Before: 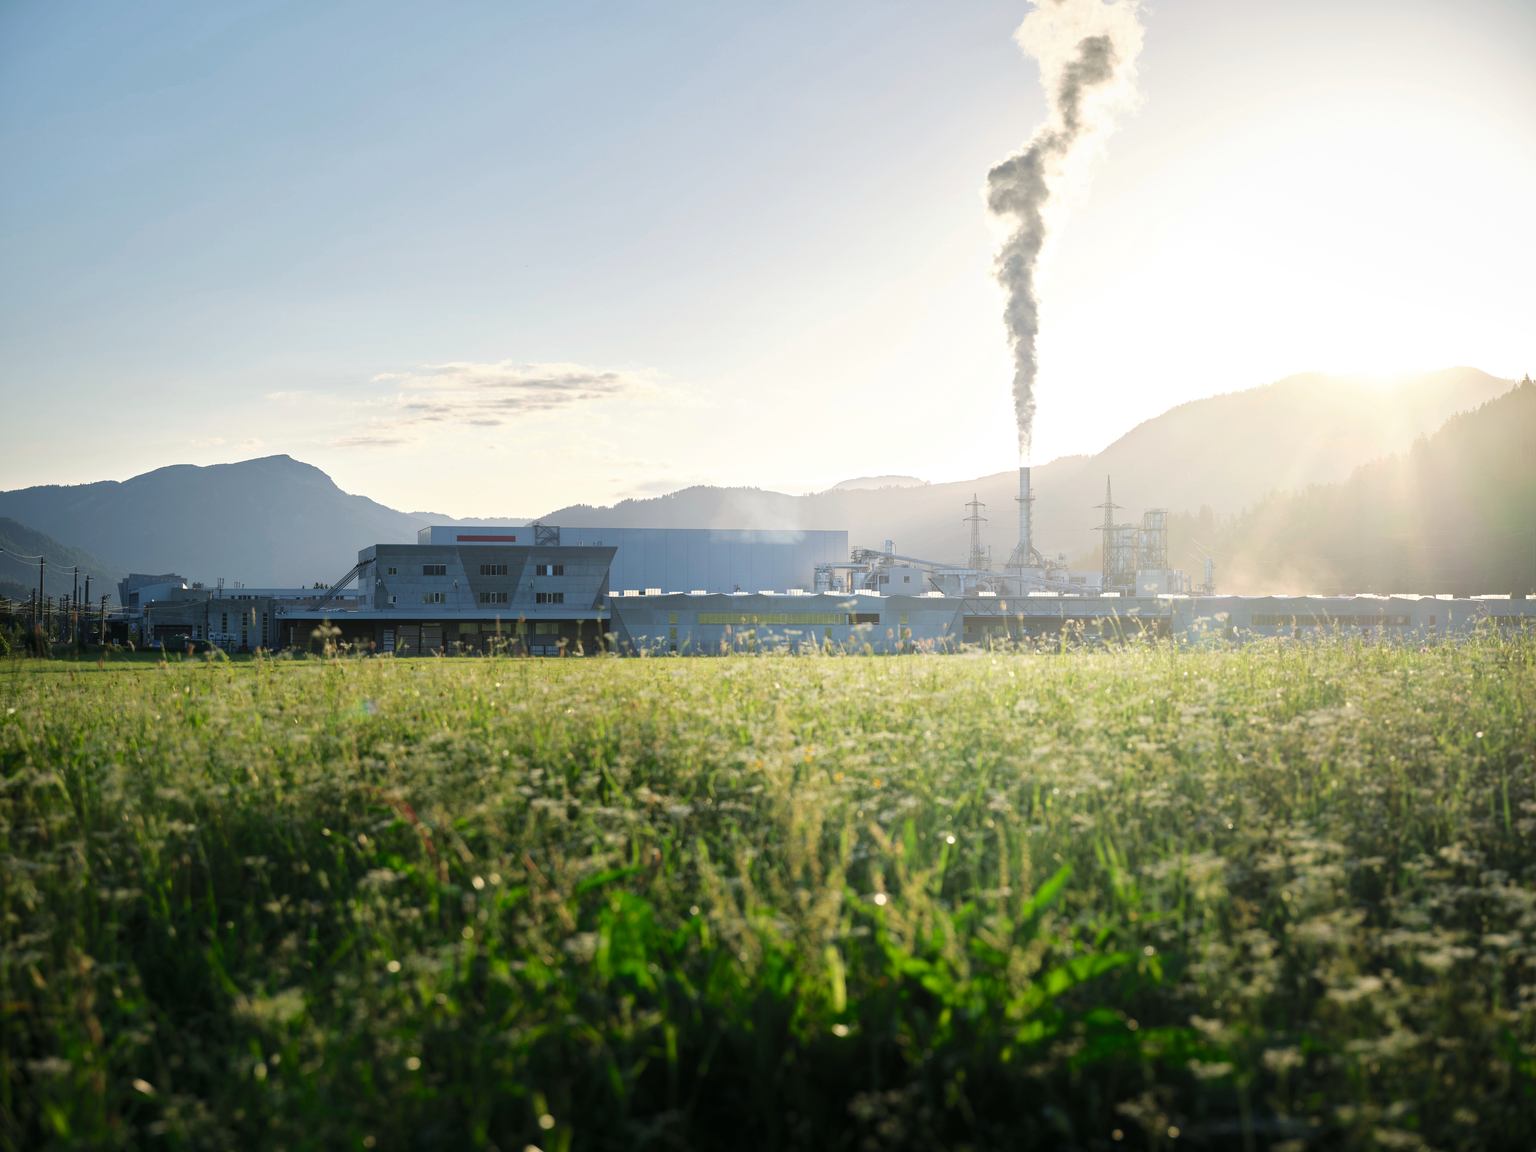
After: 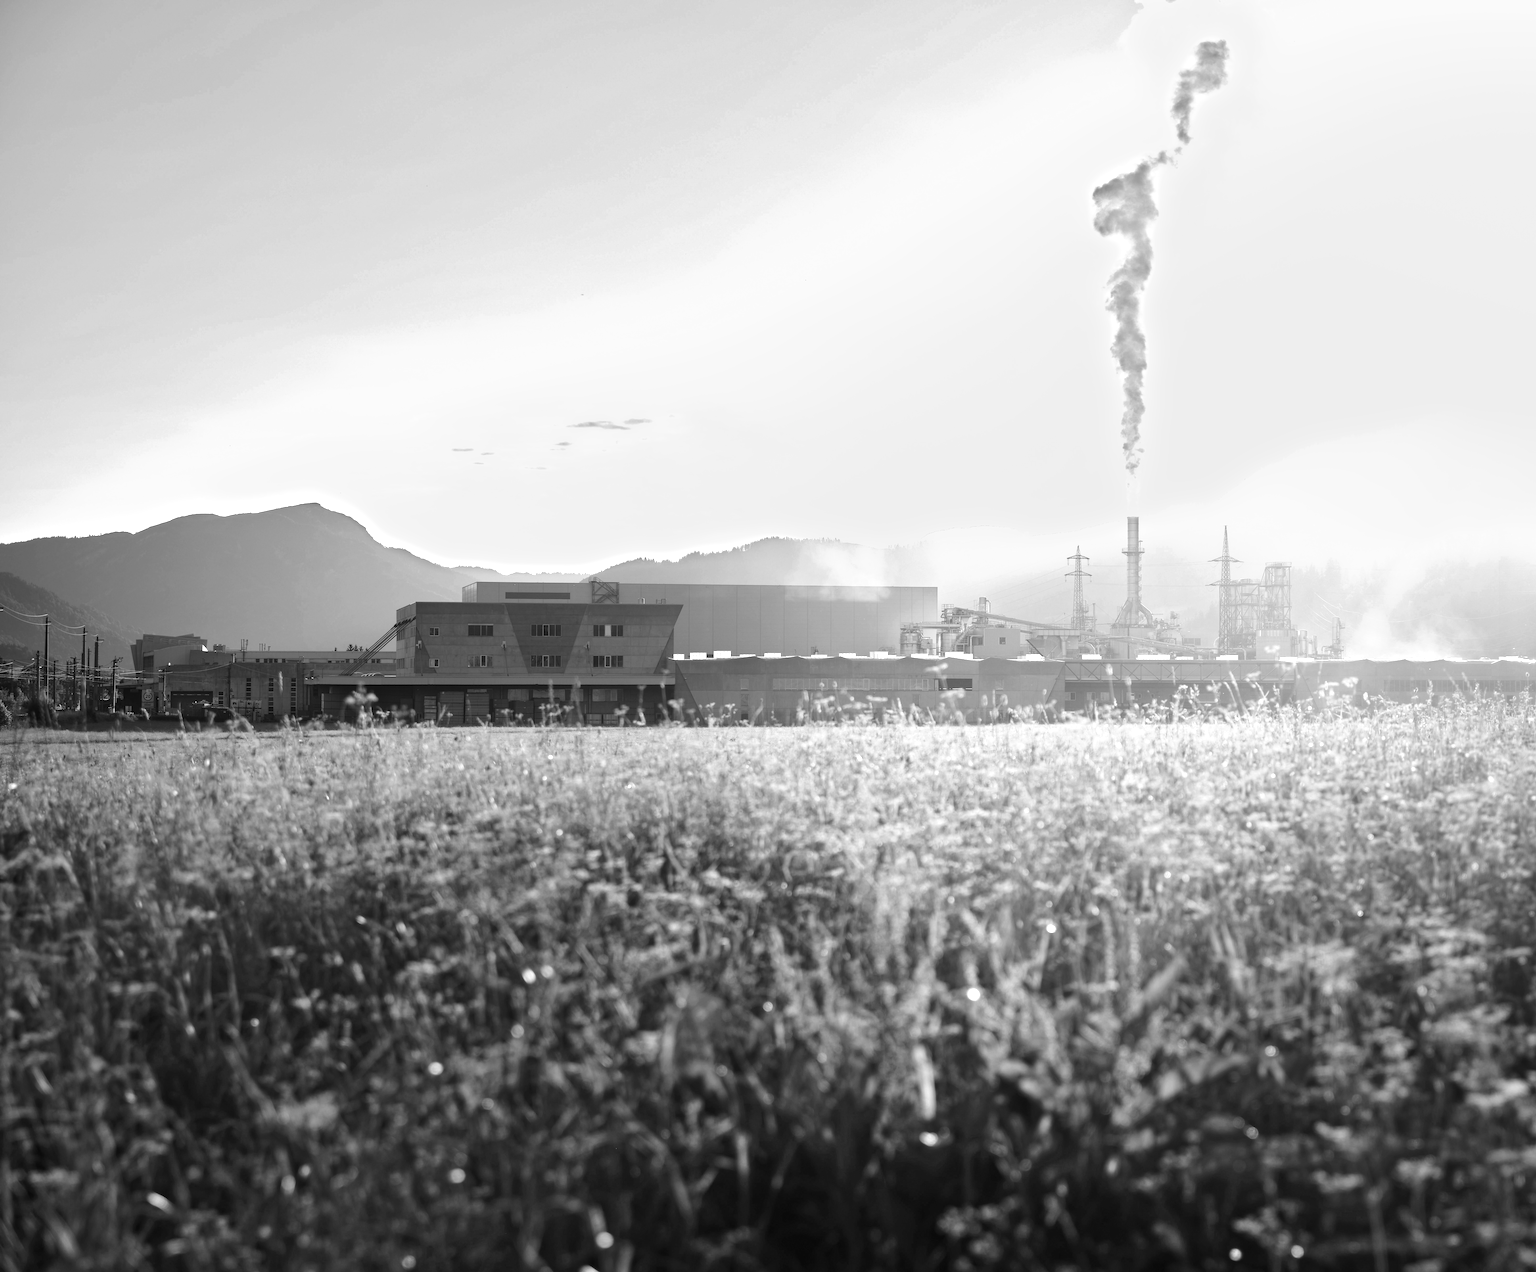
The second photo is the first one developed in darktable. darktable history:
crop: right 9.509%, bottom 0.031%
shadows and highlights: radius 44.78, white point adjustment 6.64, compress 79.65%, highlights color adjustment 78.42%, soften with gaussian
white balance: red 1.467, blue 0.684
monochrome: a -35.87, b 49.73, size 1.7
